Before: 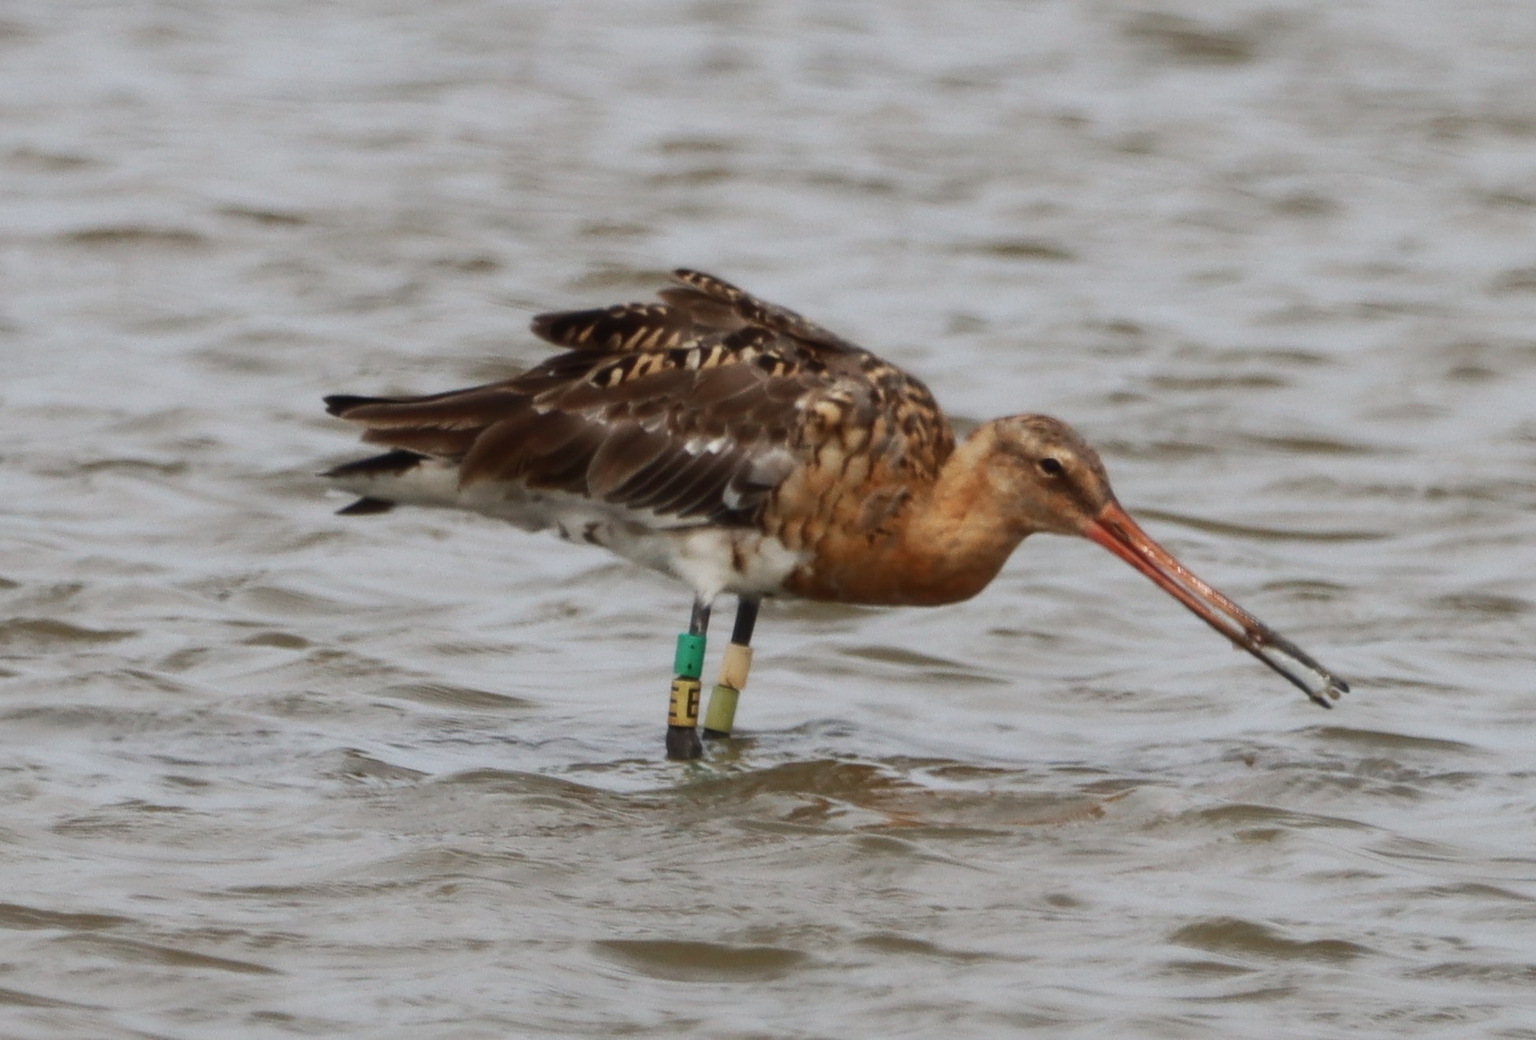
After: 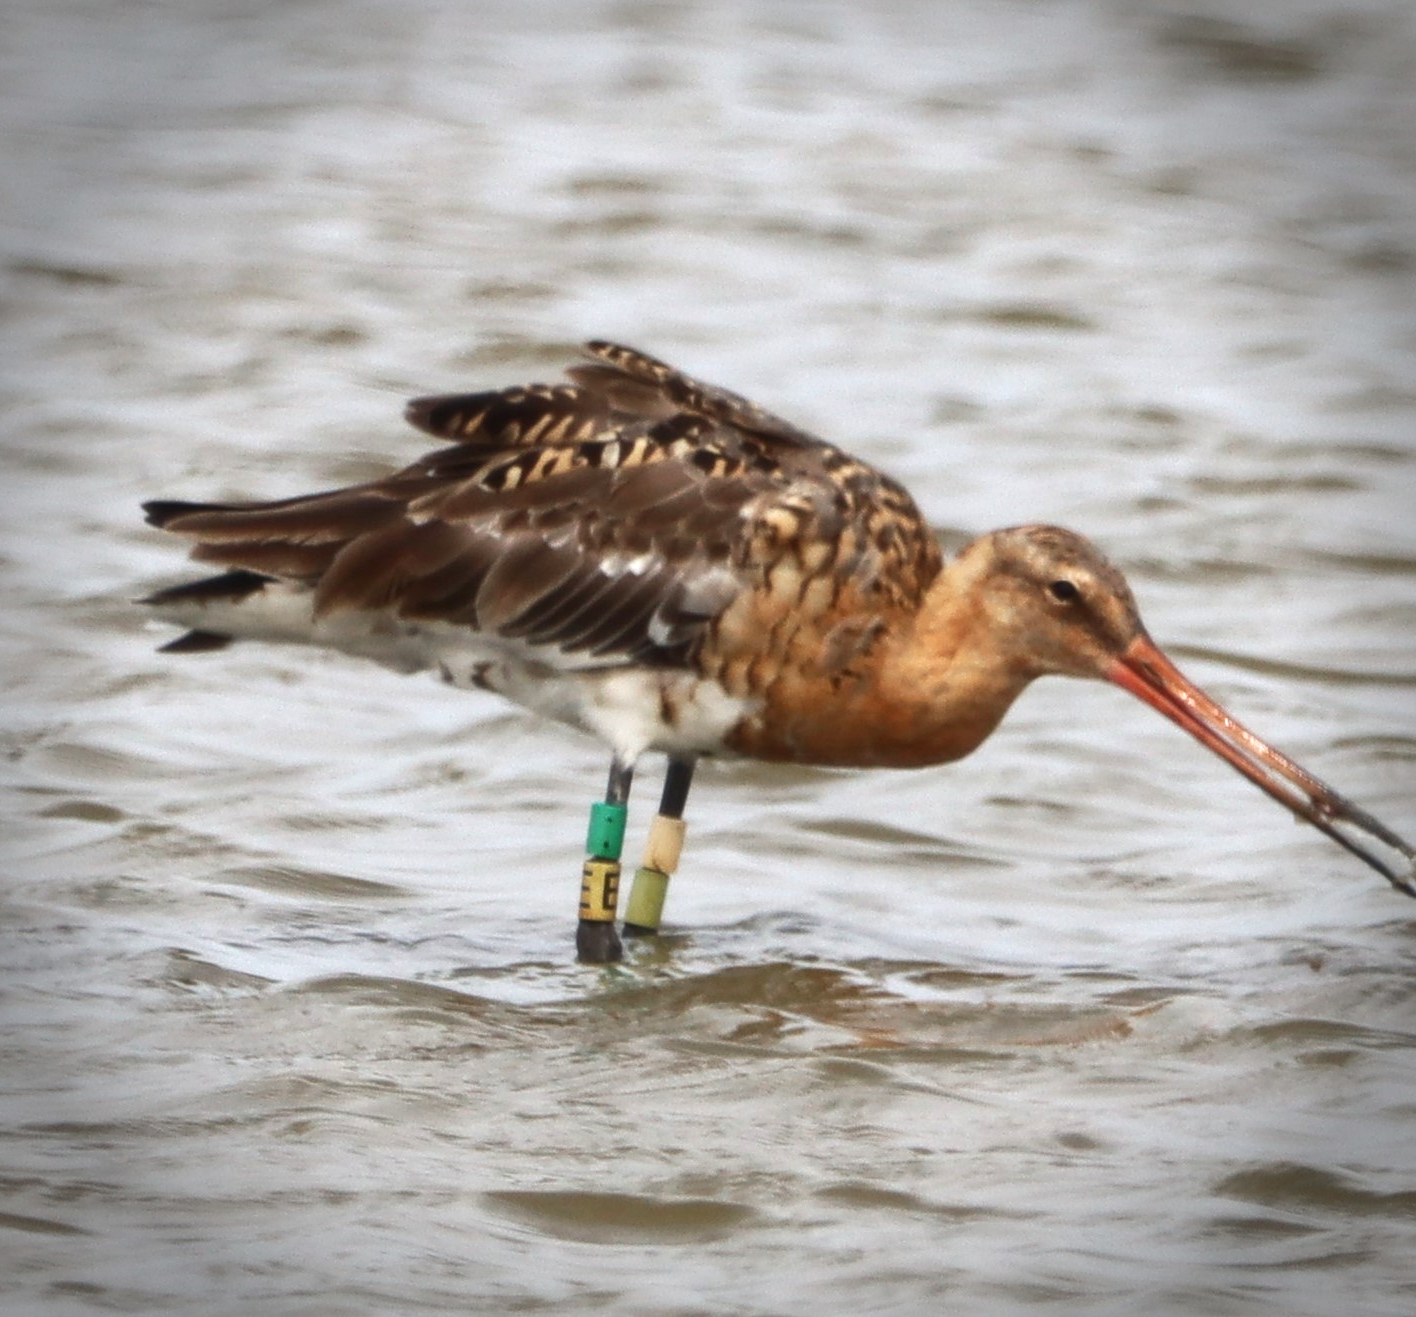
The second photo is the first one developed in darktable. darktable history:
crop: left 13.78%, right 13.478%
local contrast: mode bilateral grid, contrast 20, coarseness 50, detail 119%, midtone range 0.2
vignetting: fall-off radius 31.34%, brightness -0.583, saturation -0.119, unbound false
exposure: black level correction 0, exposure 0.701 EV, compensate highlight preservation false
